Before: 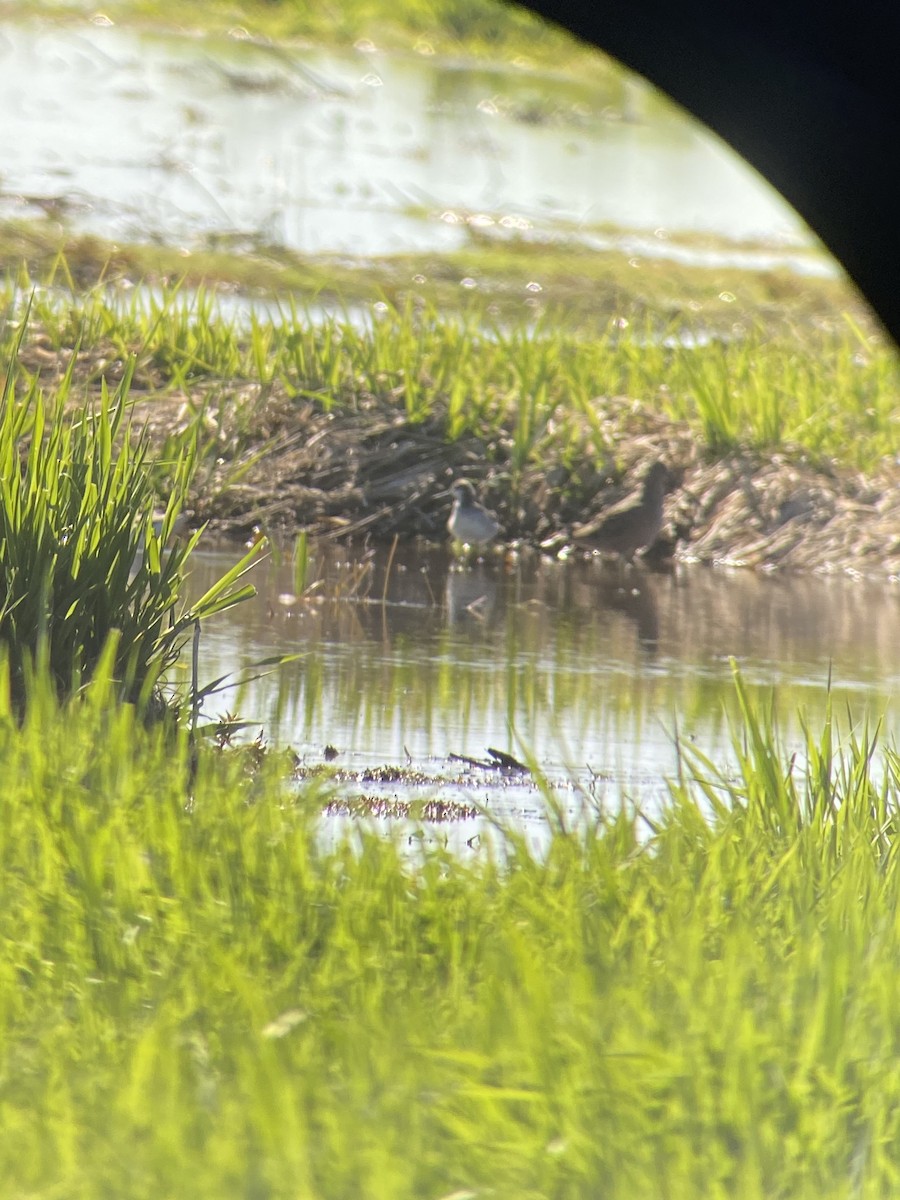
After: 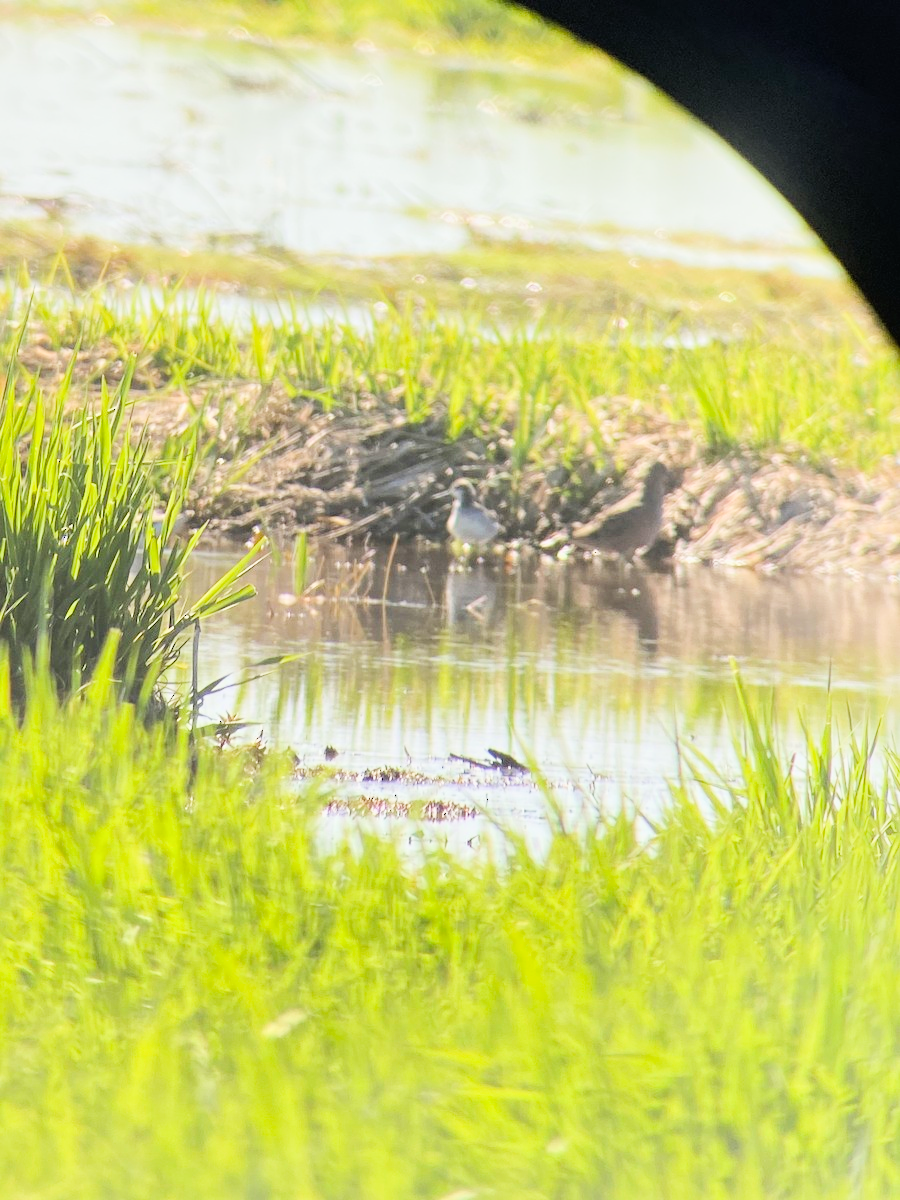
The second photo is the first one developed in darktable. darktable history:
exposure: black level correction 0, exposure 0.953 EV, compensate exposure bias true, compensate highlight preservation false
tone curve: curves: ch0 [(0.016, 0.023) (0.248, 0.252) (0.732, 0.797) (1, 1)], color space Lab, linked channels, preserve colors none
local contrast: mode bilateral grid, contrast 20, coarseness 50, detail 120%, midtone range 0.2
filmic rgb: black relative exposure -7.65 EV, white relative exposure 4.56 EV, hardness 3.61
